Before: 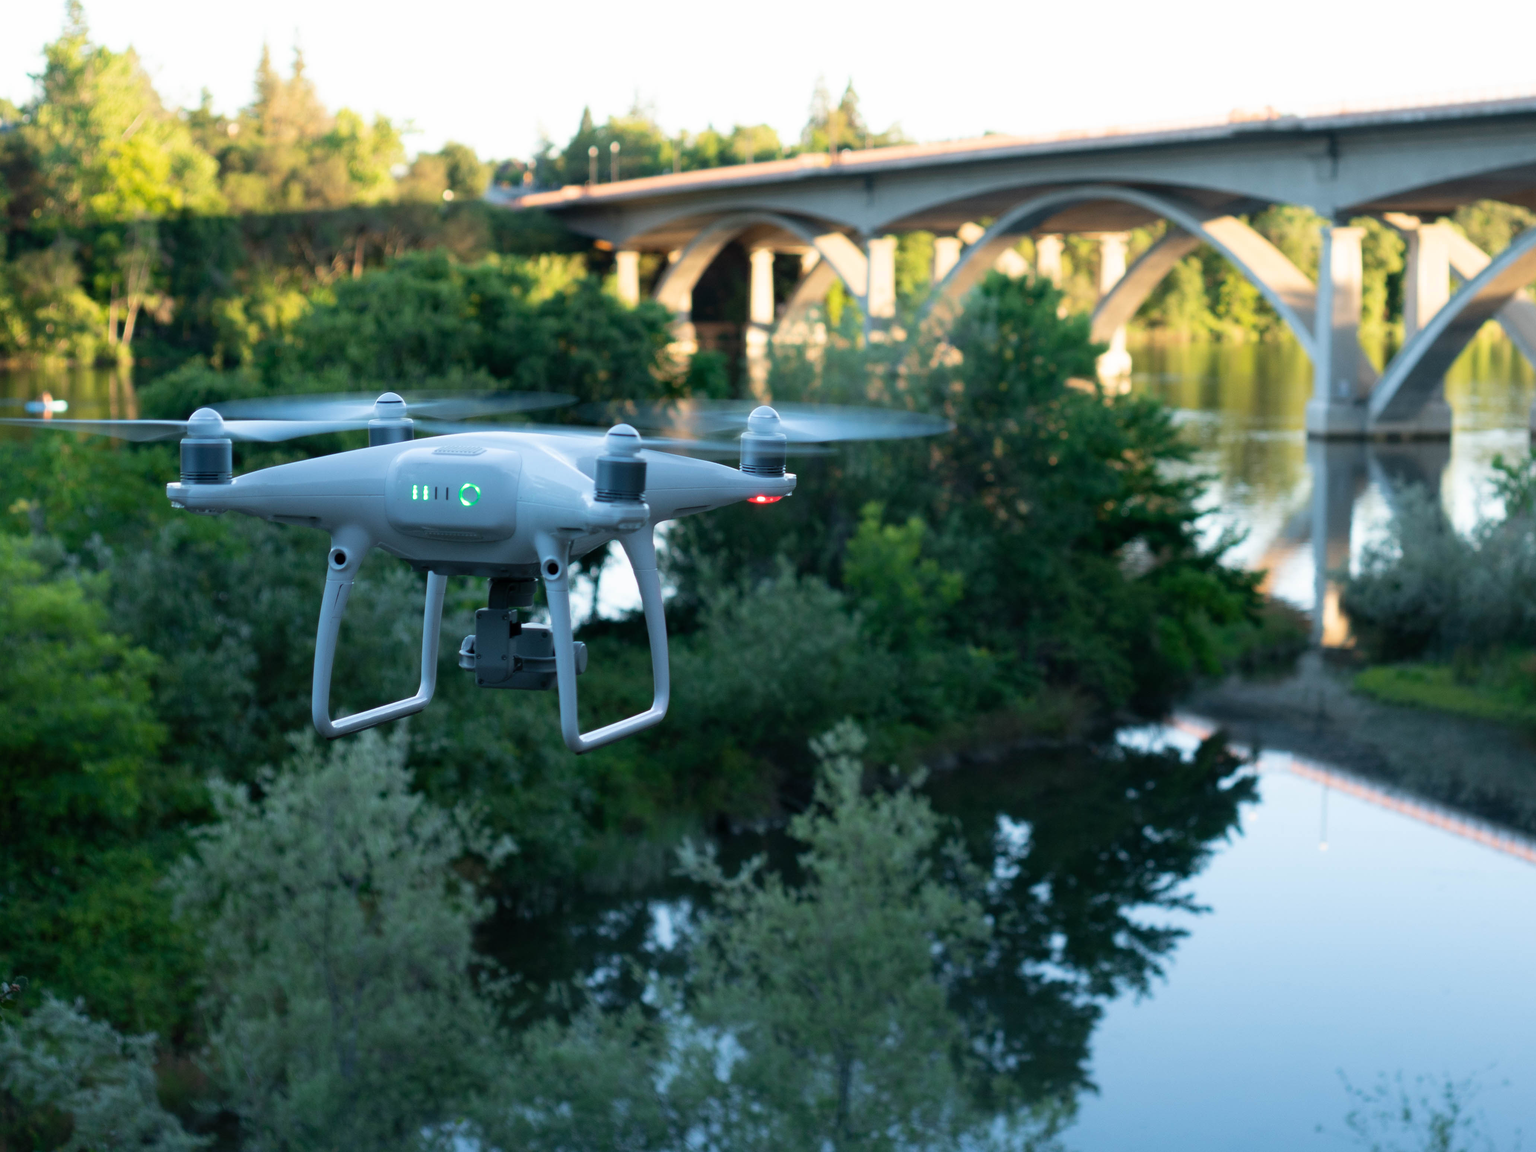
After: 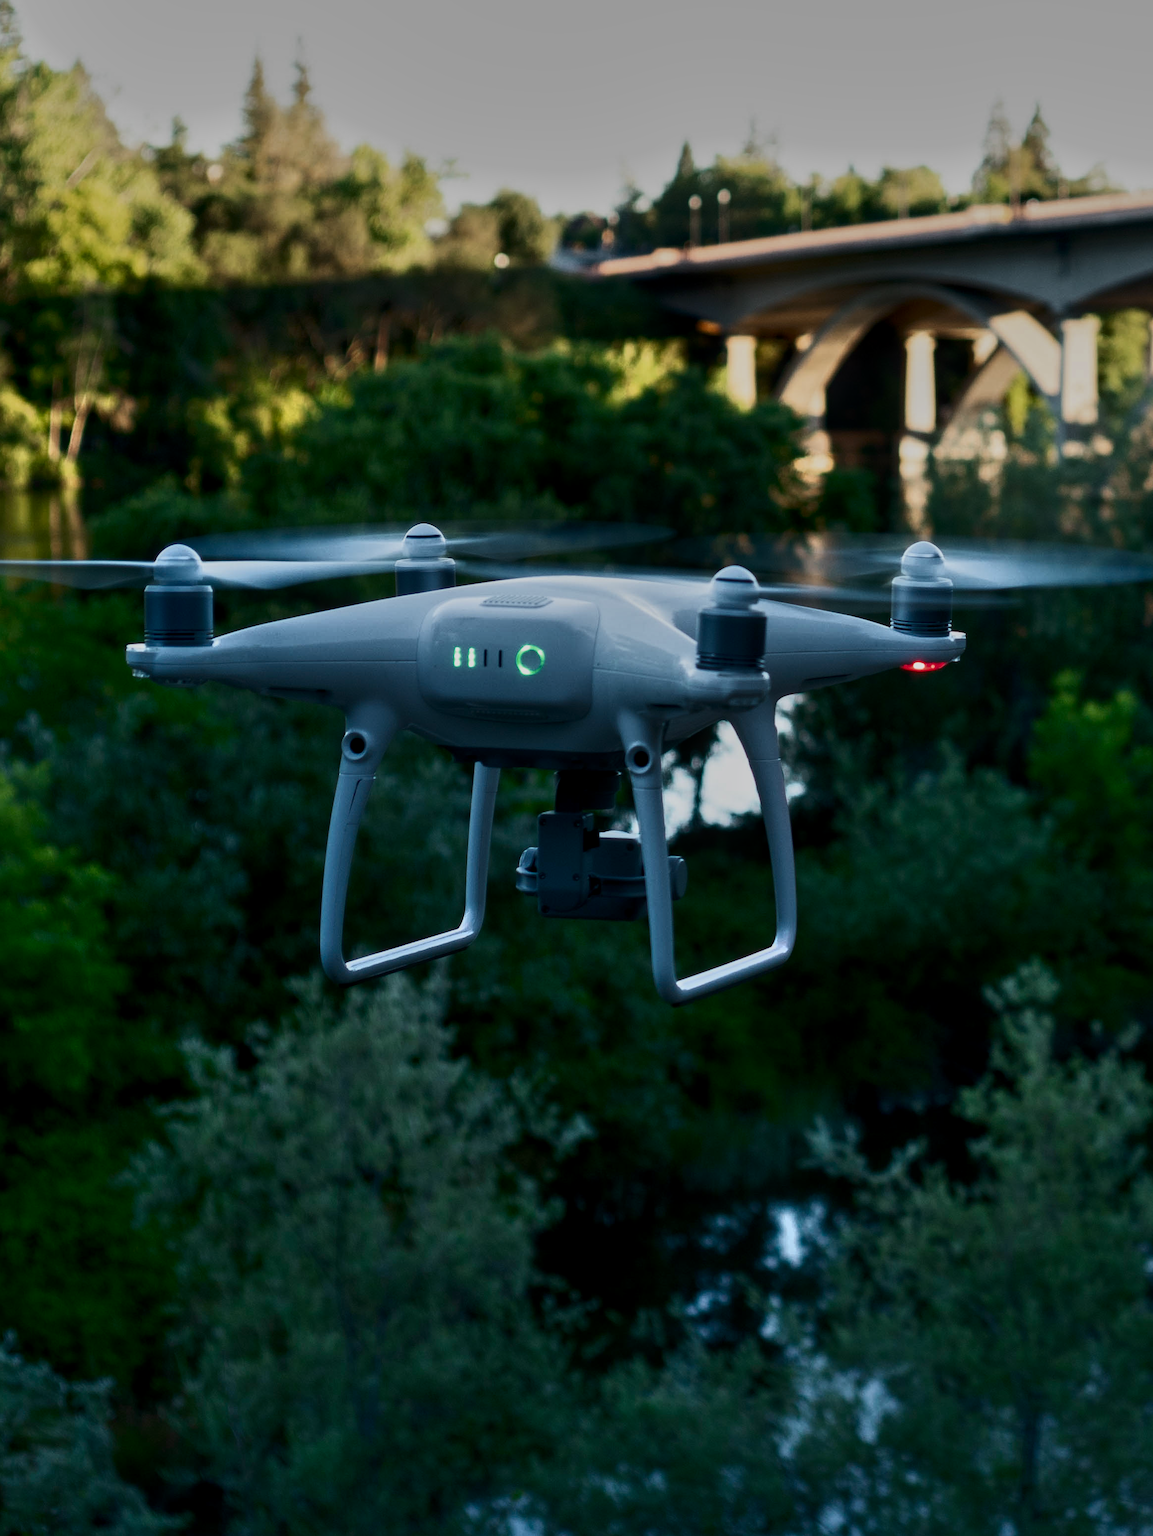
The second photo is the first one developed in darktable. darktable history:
crop: left 4.708%, right 38.981%
shadows and highlights: radius 133.25, soften with gaussian
local contrast: on, module defaults
exposure: black level correction 0.001, compensate exposure bias true, compensate highlight preservation false
contrast brightness saturation: contrast 0.388, brightness 0.097
tone equalizer: -8 EV -1.97 EV, -7 EV -1.99 EV, -6 EV -1.97 EV, -5 EV -1.97 EV, -4 EV -1.98 EV, -3 EV -1.99 EV, -2 EV -1.98 EV, -1 EV -1.61 EV, +0 EV -2 EV, mask exposure compensation -0.504 EV
